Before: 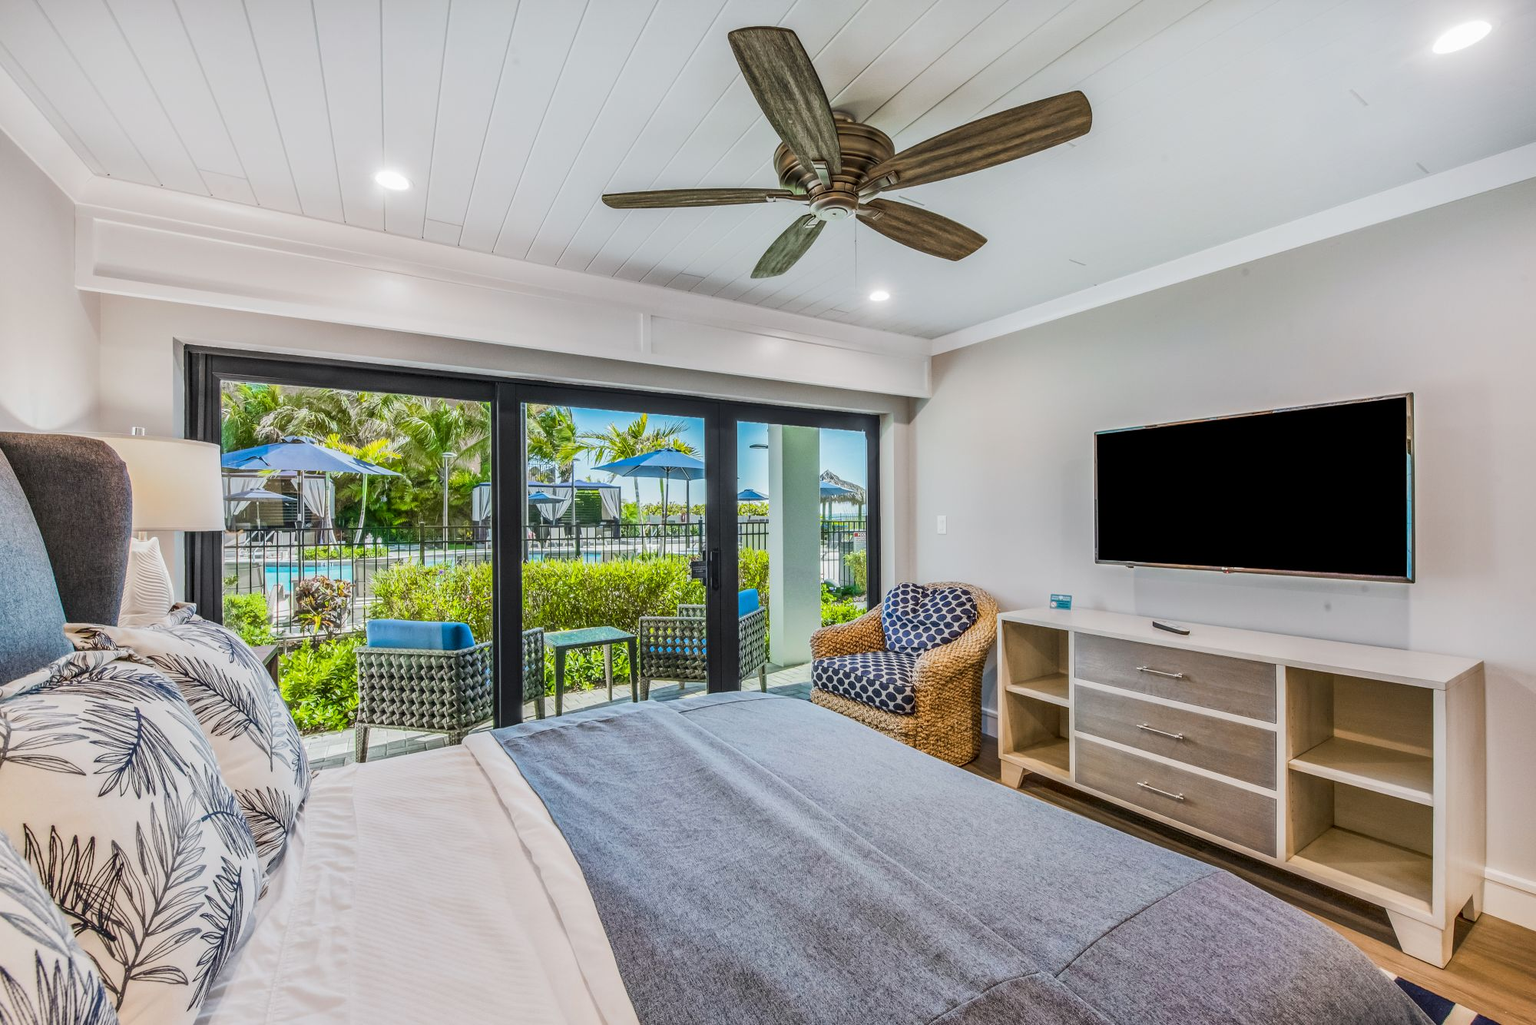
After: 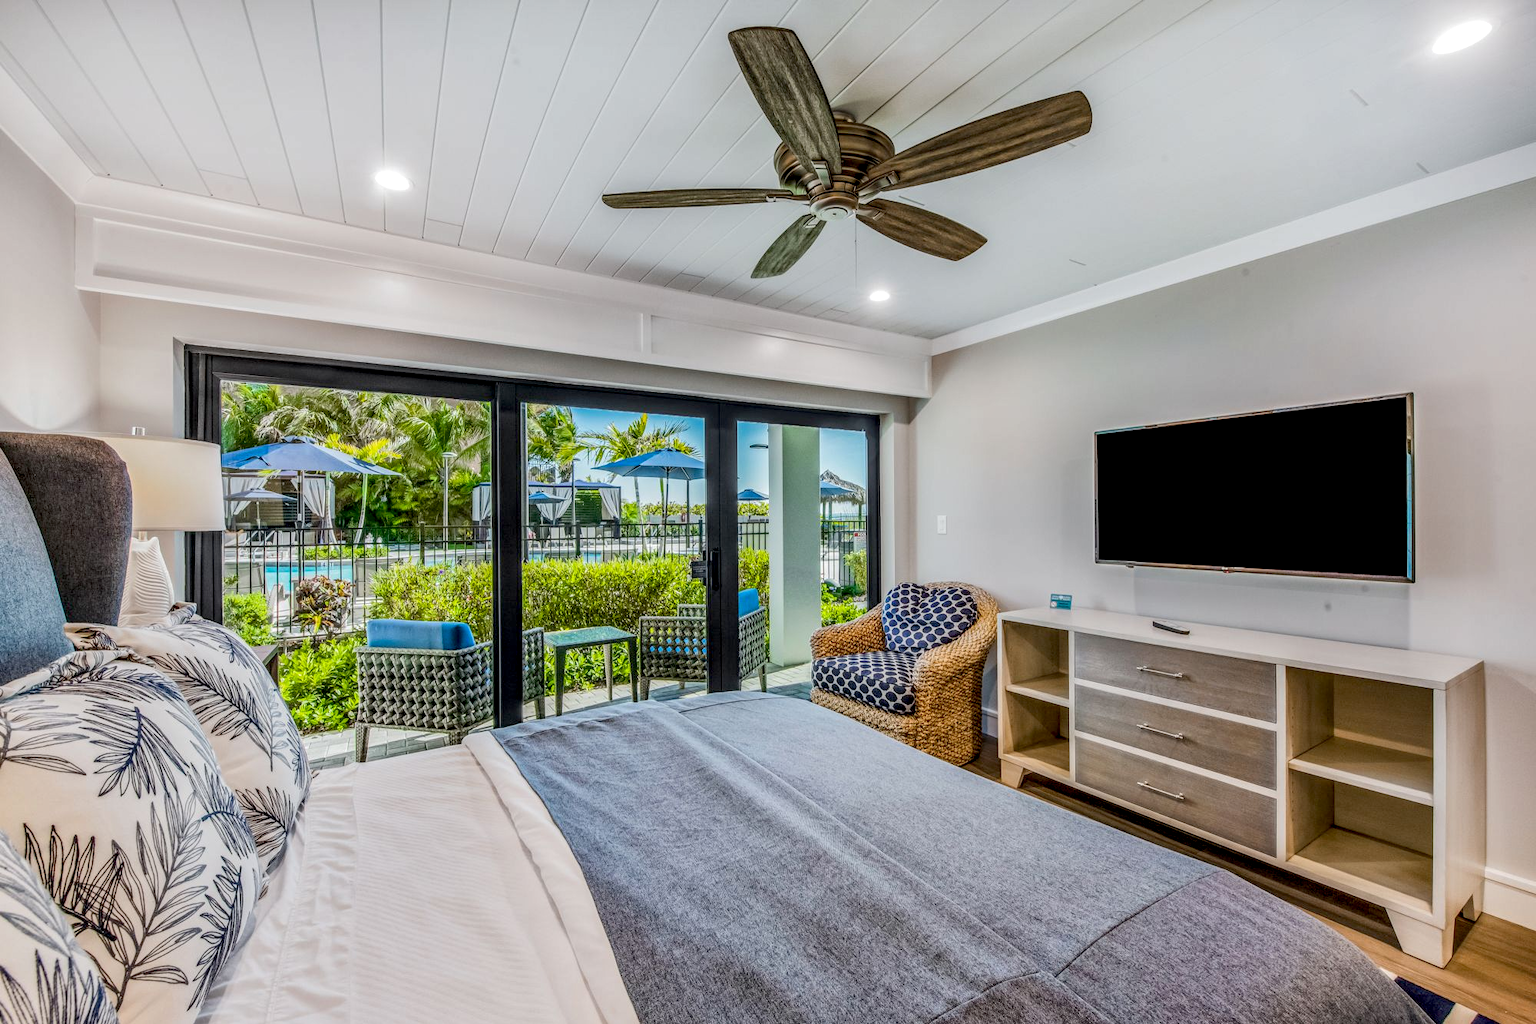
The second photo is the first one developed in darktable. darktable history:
exposure: black level correction 0.011, compensate highlight preservation false
local contrast: on, module defaults
